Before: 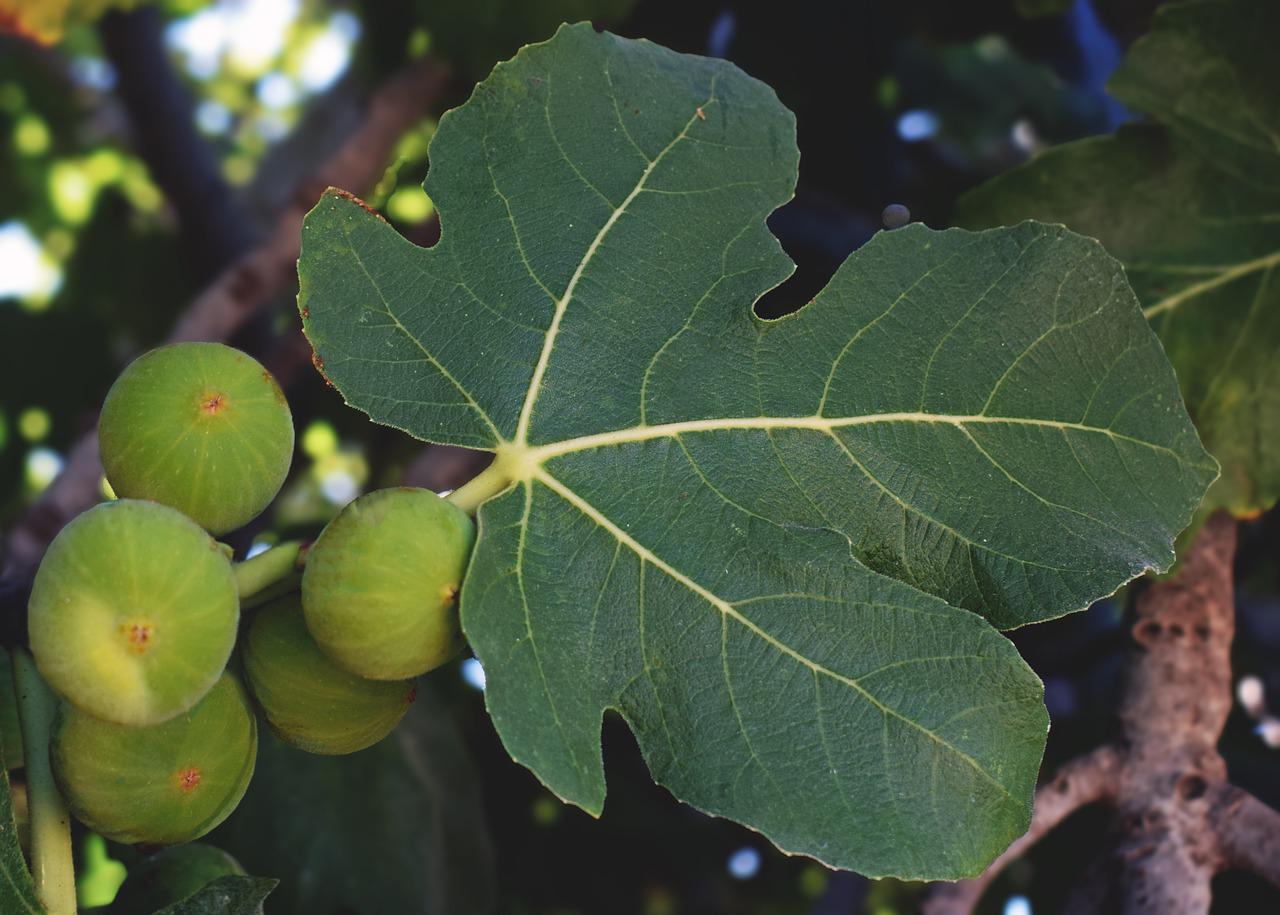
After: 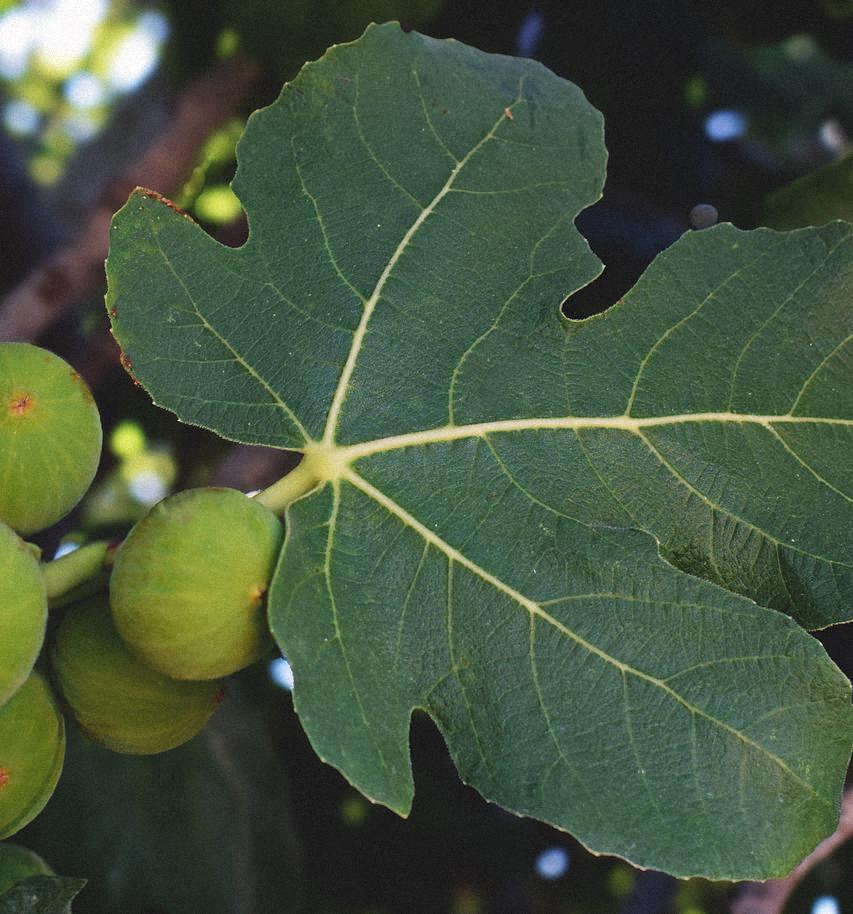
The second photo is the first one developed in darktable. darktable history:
crop and rotate: left 15.055%, right 18.278%
grain: mid-tones bias 0%
